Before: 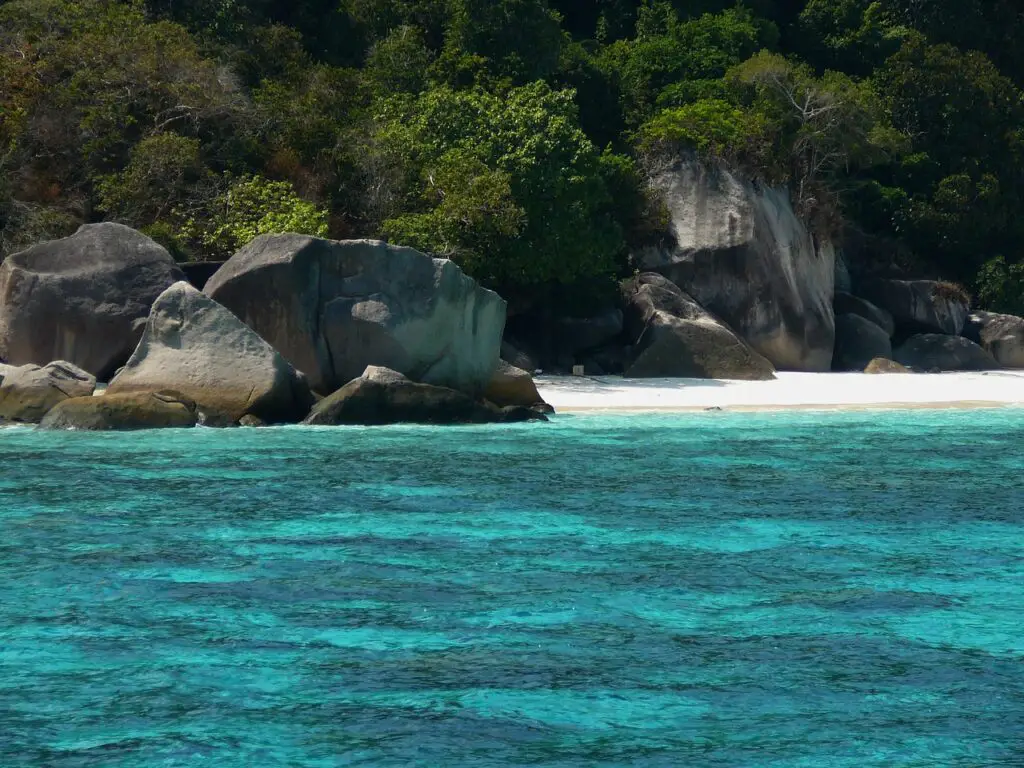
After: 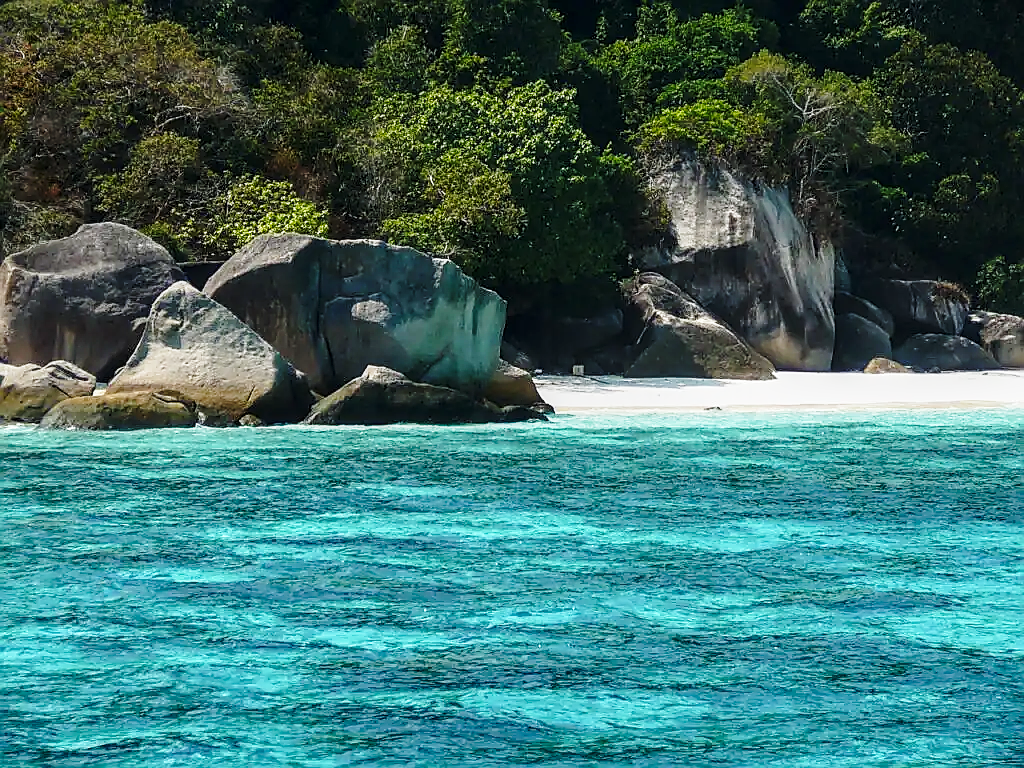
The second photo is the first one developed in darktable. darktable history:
sharpen: radius 1.424, amount 1.235, threshold 0.685
local contrast: on, module defaults
base curve: curves: ch0 [(0, 0) (0.028, 0.03) (0.121, 0.232) (0.46, 0.748) (0.859, 0.968) (1, 1)], preserve colors none
